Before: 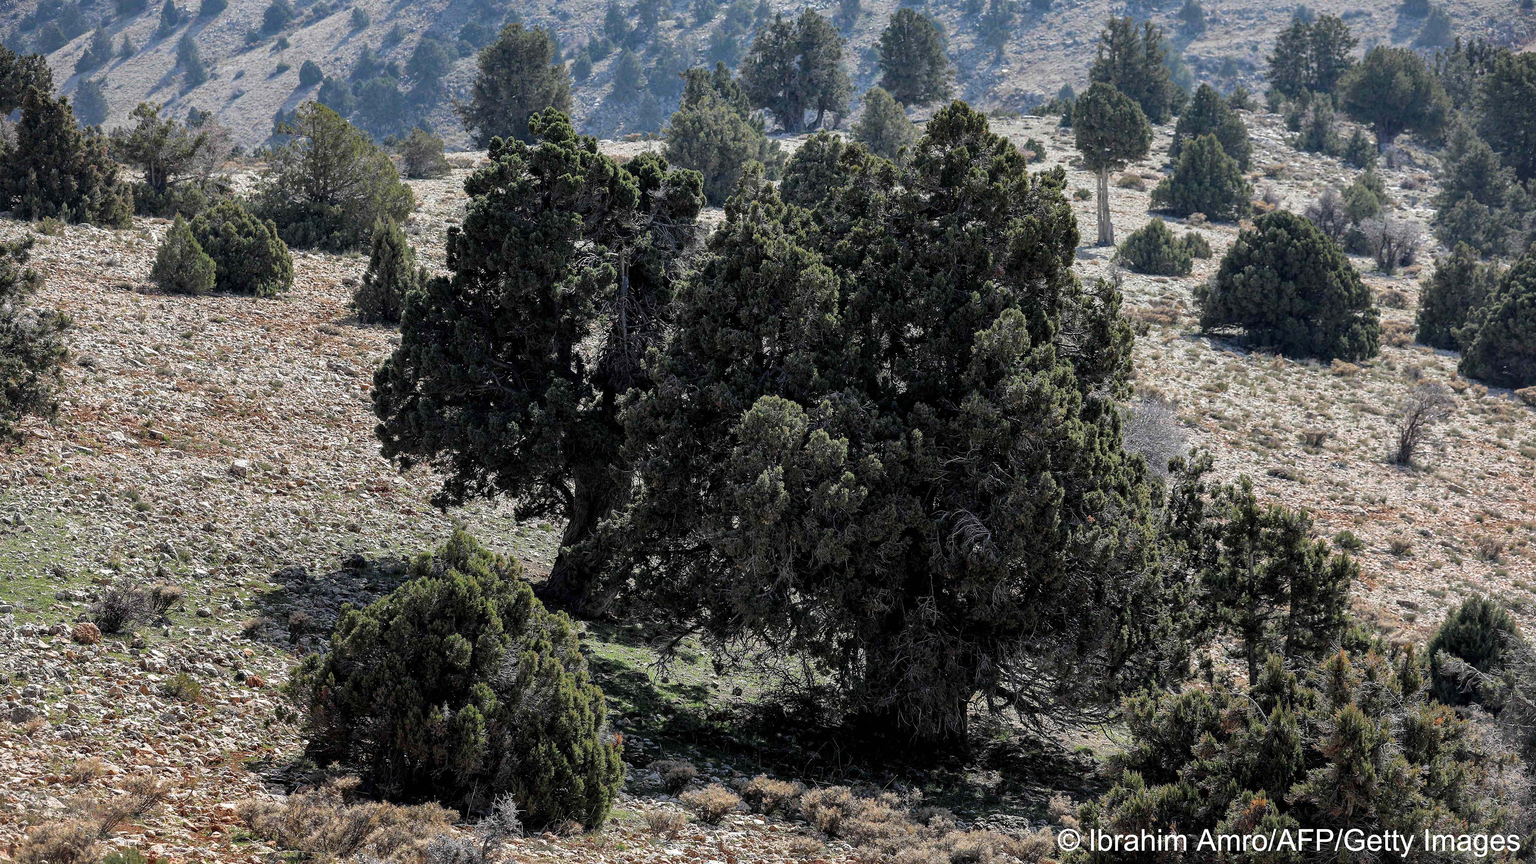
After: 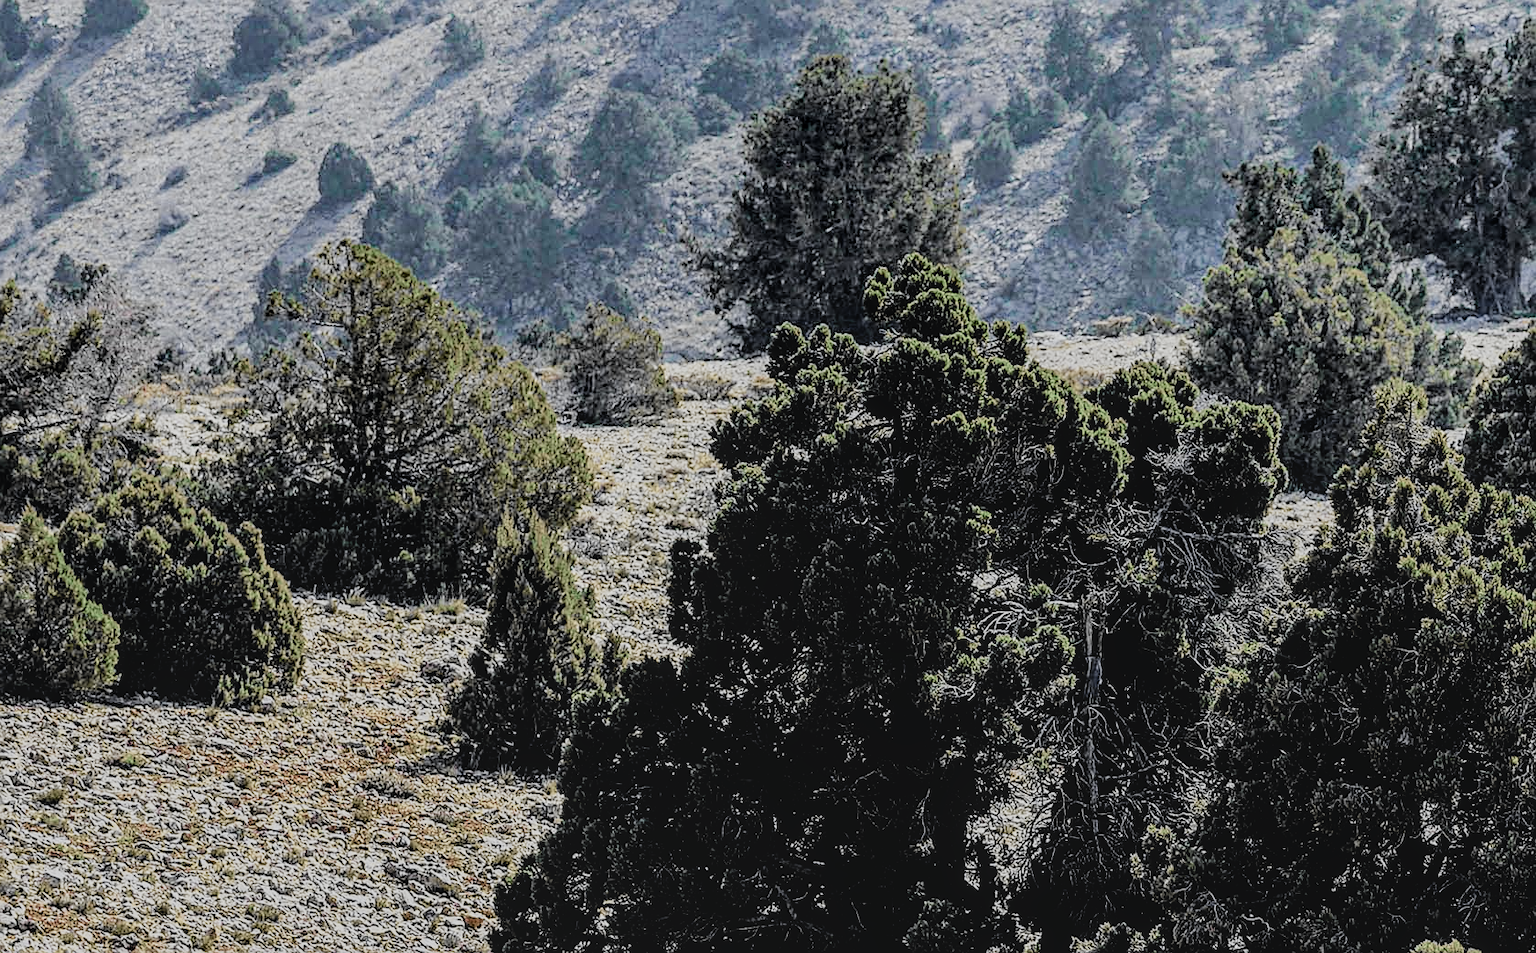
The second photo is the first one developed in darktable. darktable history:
haze removal: compatibility mode true, adaptive false
contrast brightness saturation: contrast -0.1, saturation -0.1
local contrast: on, module defaults
crop and rotate: left 10.817%, top 0.062%, right 47.194%, bottom 53.626%
sharpen: on, module defaults
filmic rgb: black relative exposure -4.38 EV, white relative exposure 4.56 EV, hardness 2.37, contrast 1.05
tone curve: curves: ch0 [(0, 0.023) (0.037, 0.04) (0.131, 0.128) (0.304, 0.331) (0.504, 0.584) (0.616, 0.687) (0.704, 0.764) (0.808, 0.823) (1, 1)]; ch1 [(0, 0) (0.301, 0.3) (0.477, 0.472) (0.493, 0.497) (0.508, 0.501) (0.544, 0.541) (0.563, 0.565) (0.626, 0.66) (0.721, 0.776) (1, 1)]; ch2 [(0, 0) (0.249, 0.216) (0.349, 0.343) (0.424, 0.442) (0.476, 0.483) (0.502, 0.5) (0.517, 0.519) (0.532, 0.553) (0.569, 0.587) (0.634, 0.628) (0.706, 0.729) (0.828, 0.742) (1, 0.9)], color space Lab, independent channels, preserve colors none
